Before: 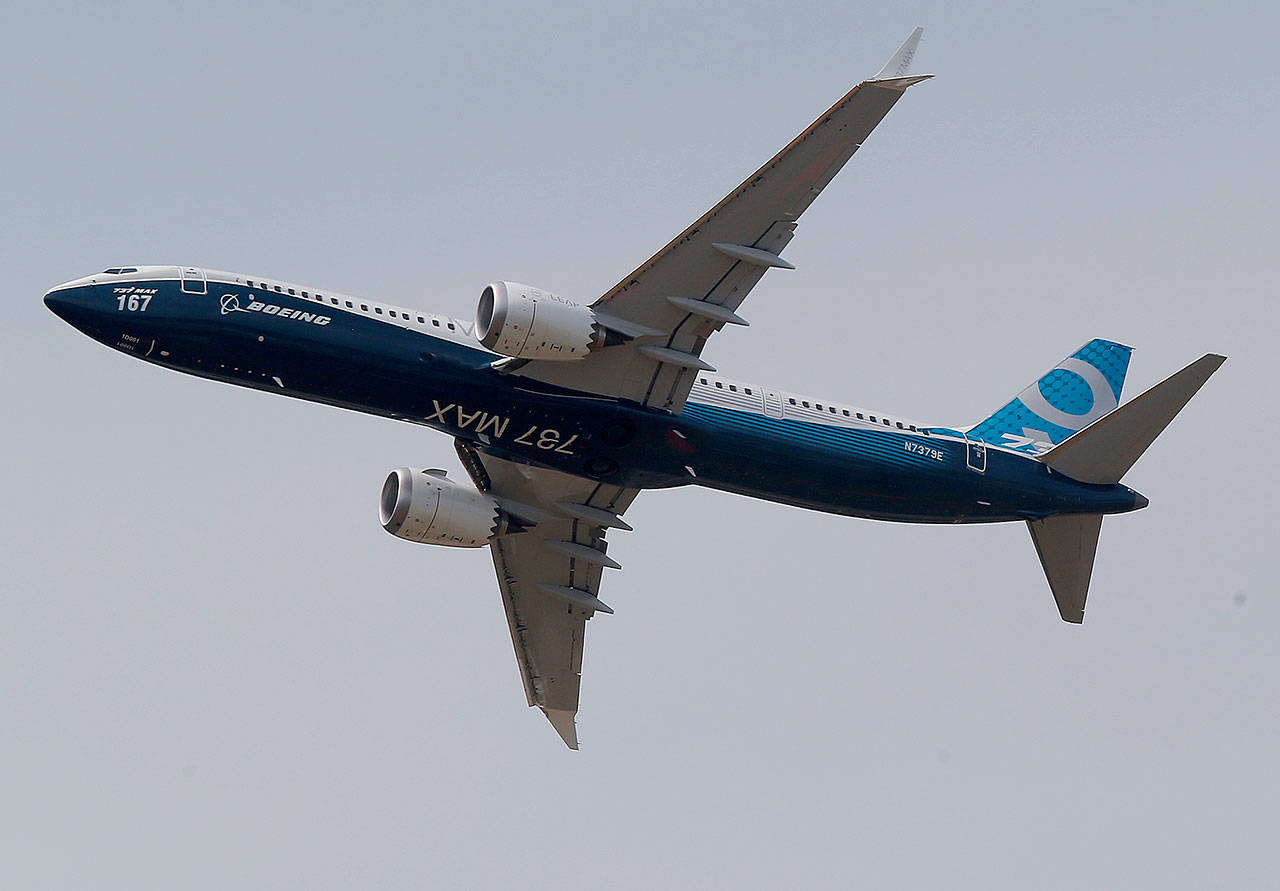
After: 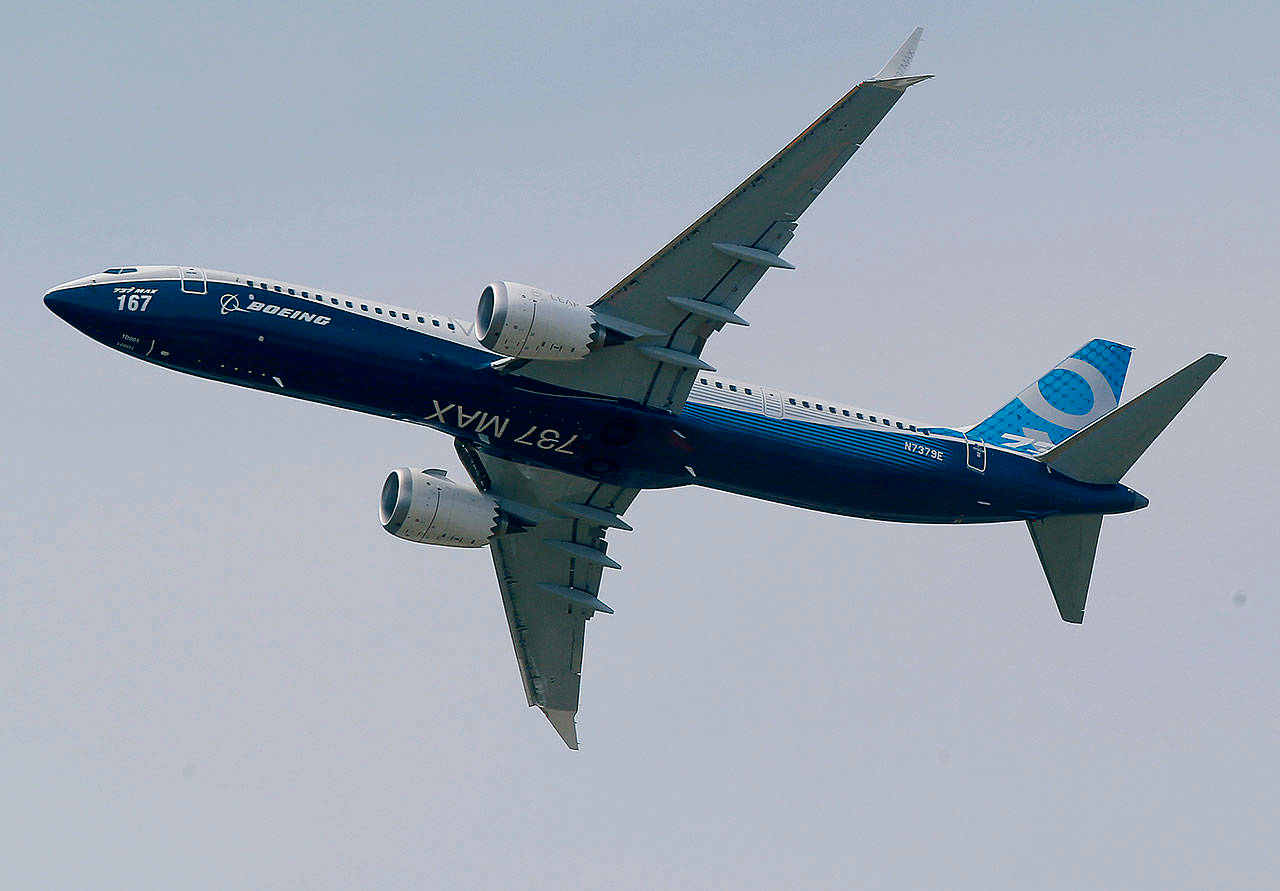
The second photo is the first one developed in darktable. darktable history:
color balance rgb: shadows lift › luminance -28.485%, shadows lift › chroma 10.34%, shadows lift › hue 227.25°, perceptual saturation grading › global saturation 0.371%, global vibrance 25.427%
